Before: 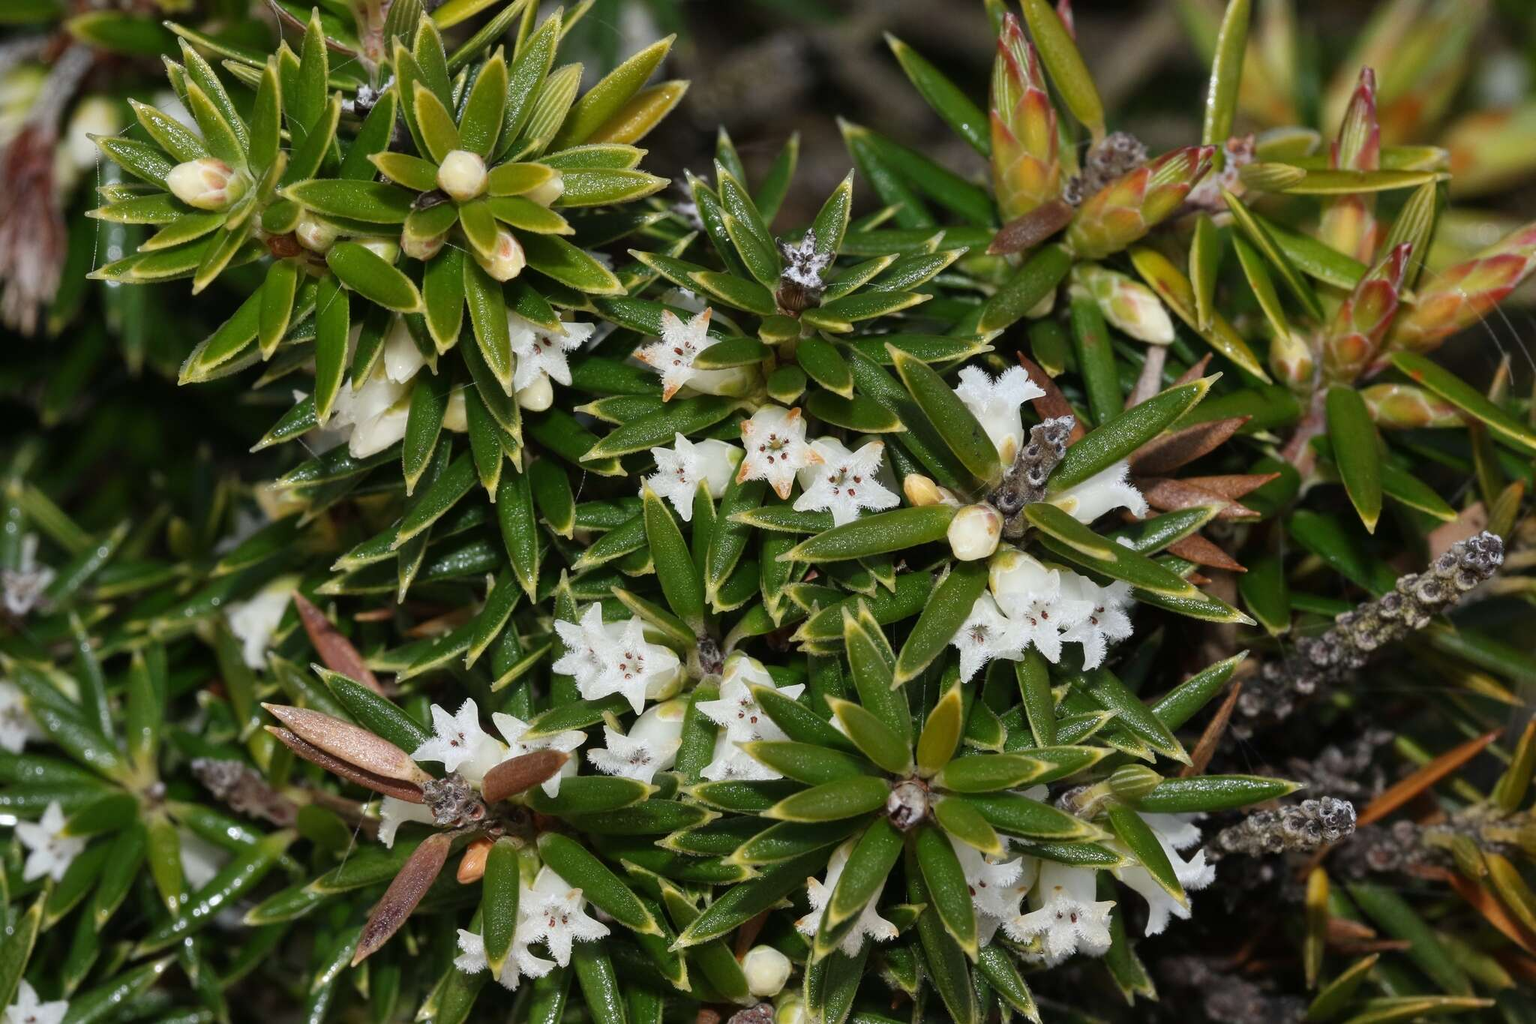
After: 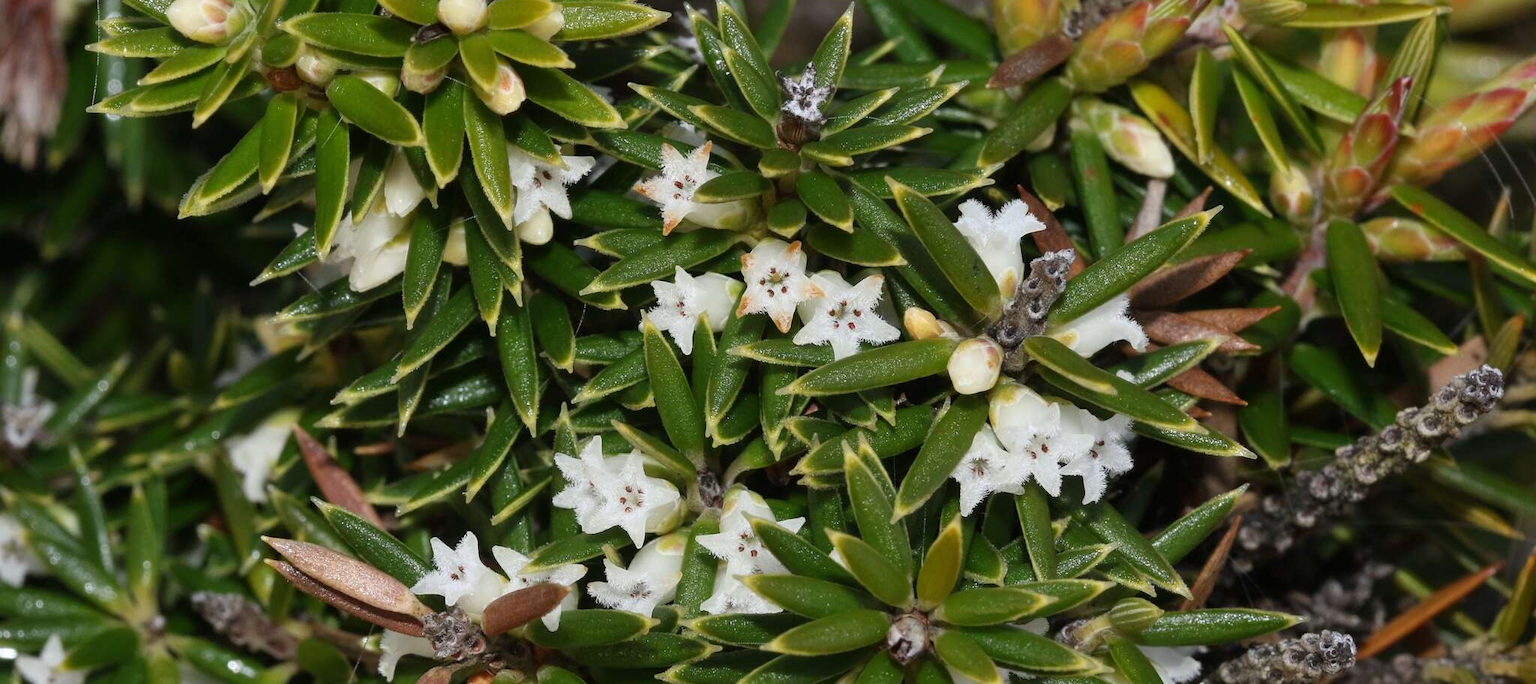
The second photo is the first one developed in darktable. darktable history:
crop: top 16.292%, bottom 16.78%
